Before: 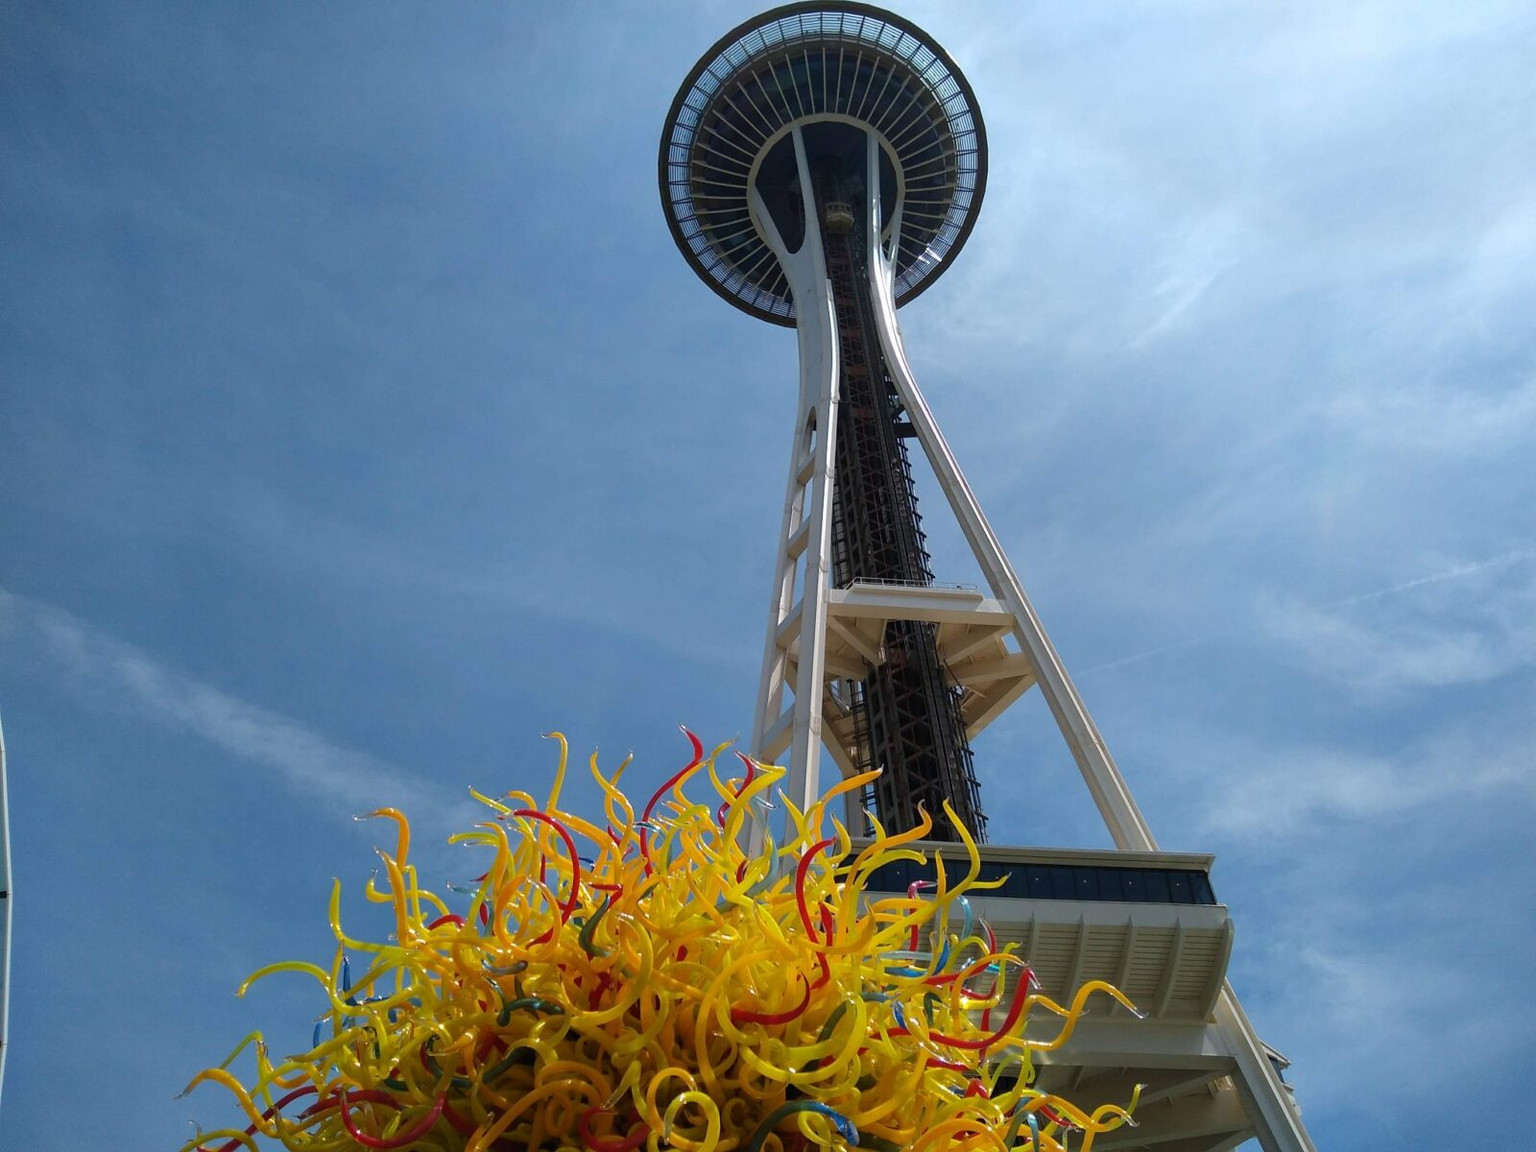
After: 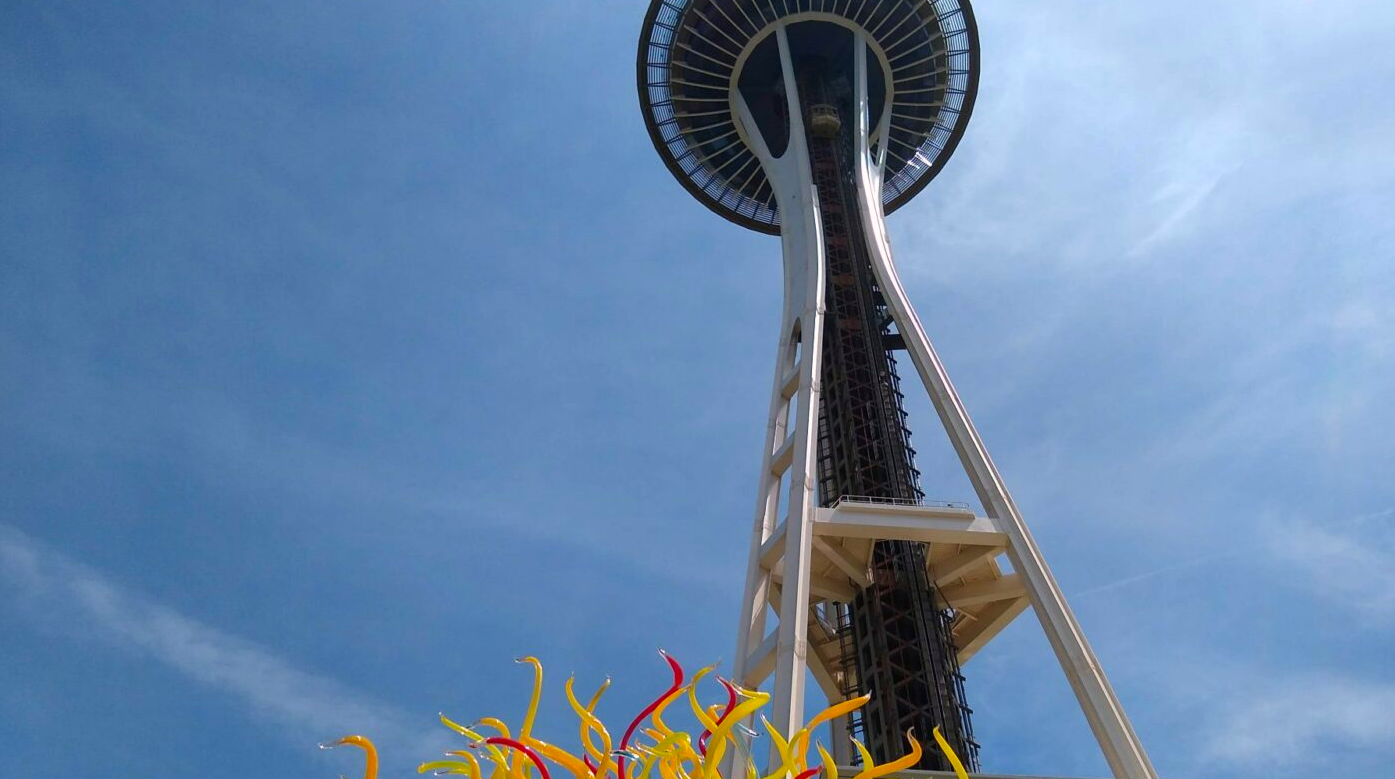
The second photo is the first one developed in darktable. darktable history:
crop: left 3.082%, top 8.843%, right 9.681%, bottom 26.22%
exposure: compensate highlight preservation false
color correction: highlights a* 3.28, highlights b* 1.82, saturation 1.2
